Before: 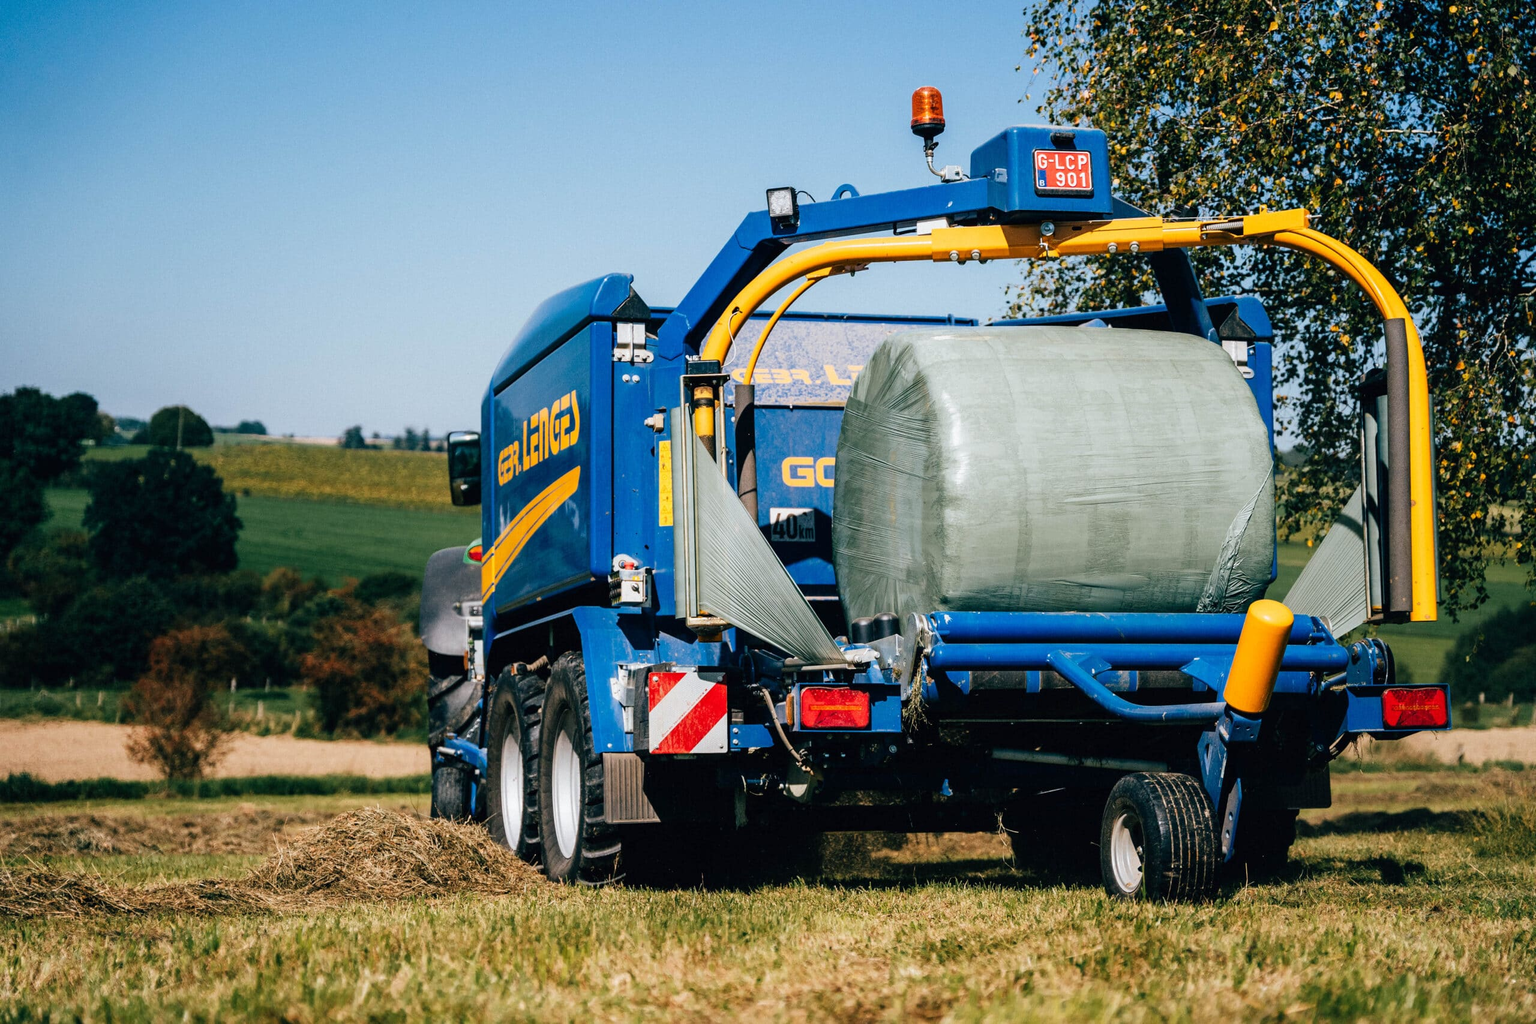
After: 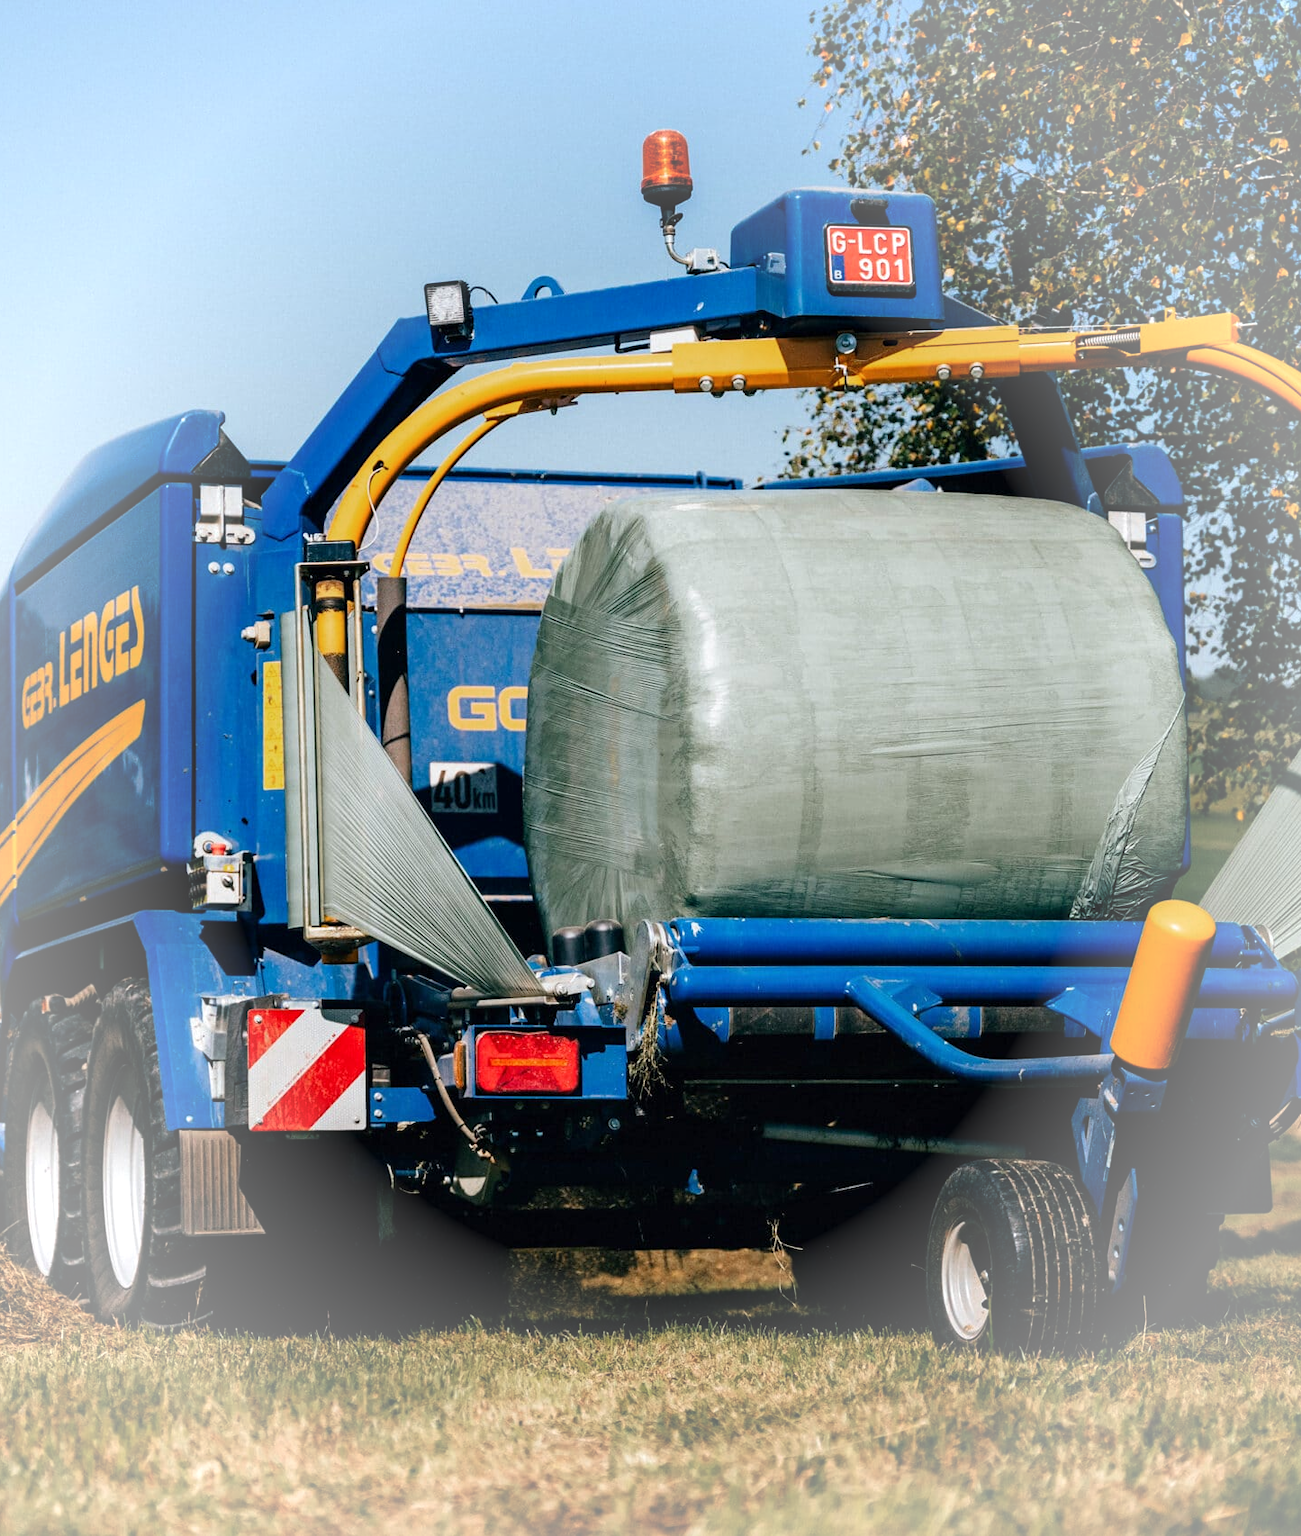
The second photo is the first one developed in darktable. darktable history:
color zones: curves: ch0 [(0, 0.5) (0.143, 0.5) (0.286, 0.456) (0.429, 0.5) (0.571, 0.5) (0.714, 0.5) (0.857, 0.5) (1, 0.5)]; ch1 [(0, 0.5) (0.143, 0.5) (0.286, 0.422) (0.429, 0.5) (0.571, 0.5) (0.714, 0.5) (0.857, 0.5) (1, 0.5)]
crop: left 31.511%, top 0.019%, right 11.976%
vignetting: fall-off start 65.92%, fall-off radius 39.68%, brightness 0.285, saturation 0.002, automatic ratio true, width/height ratio 0.672
contrast equalizer: octaves 7, y [[0.515 ×6], [0.507 ×6], [0.425 ×6], [0 ×6], [0 ×6]], mix 0.31
